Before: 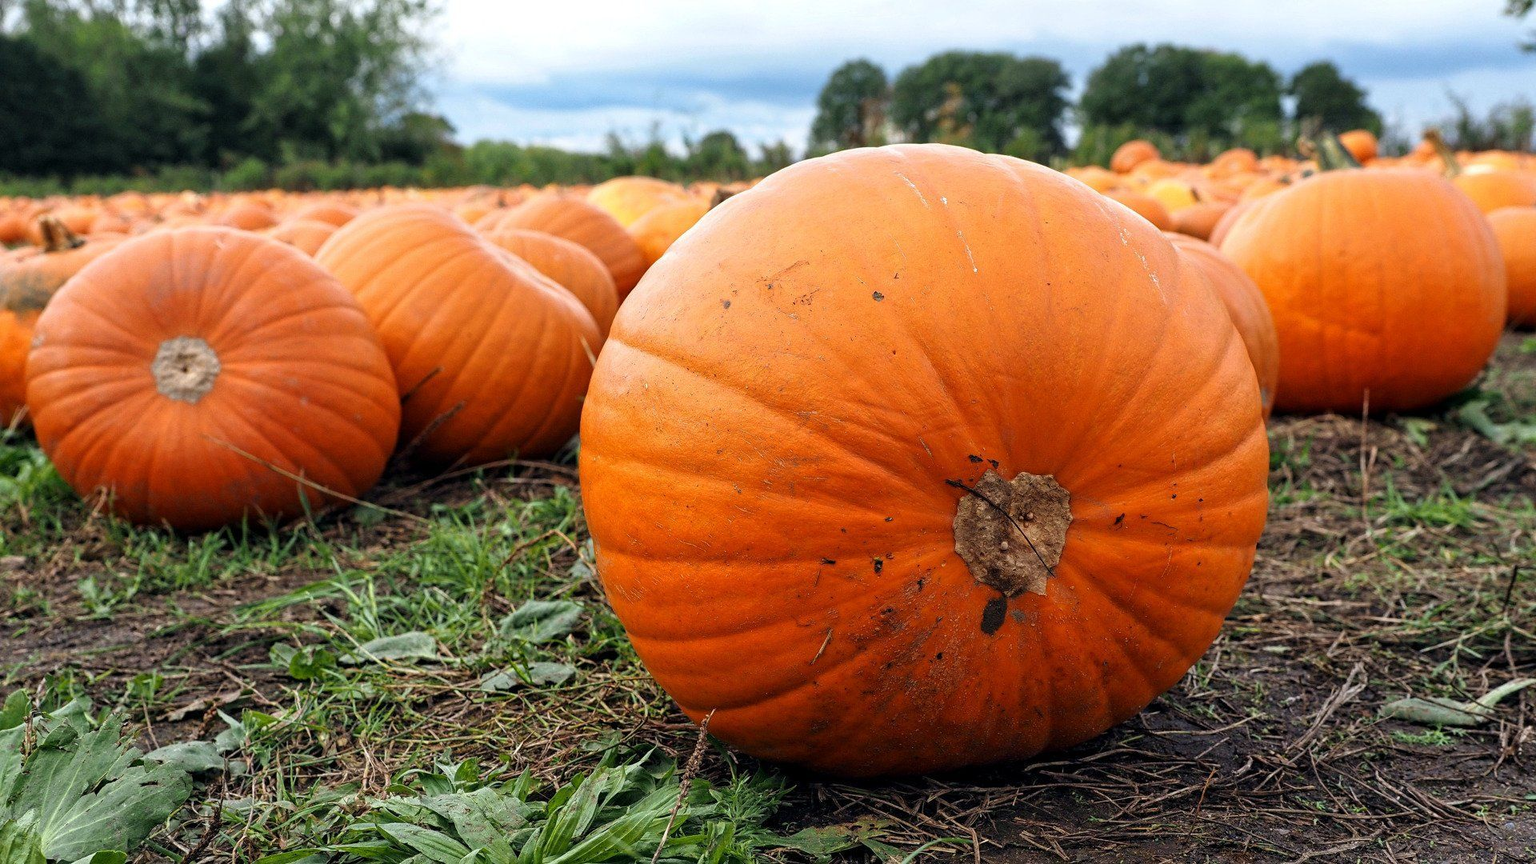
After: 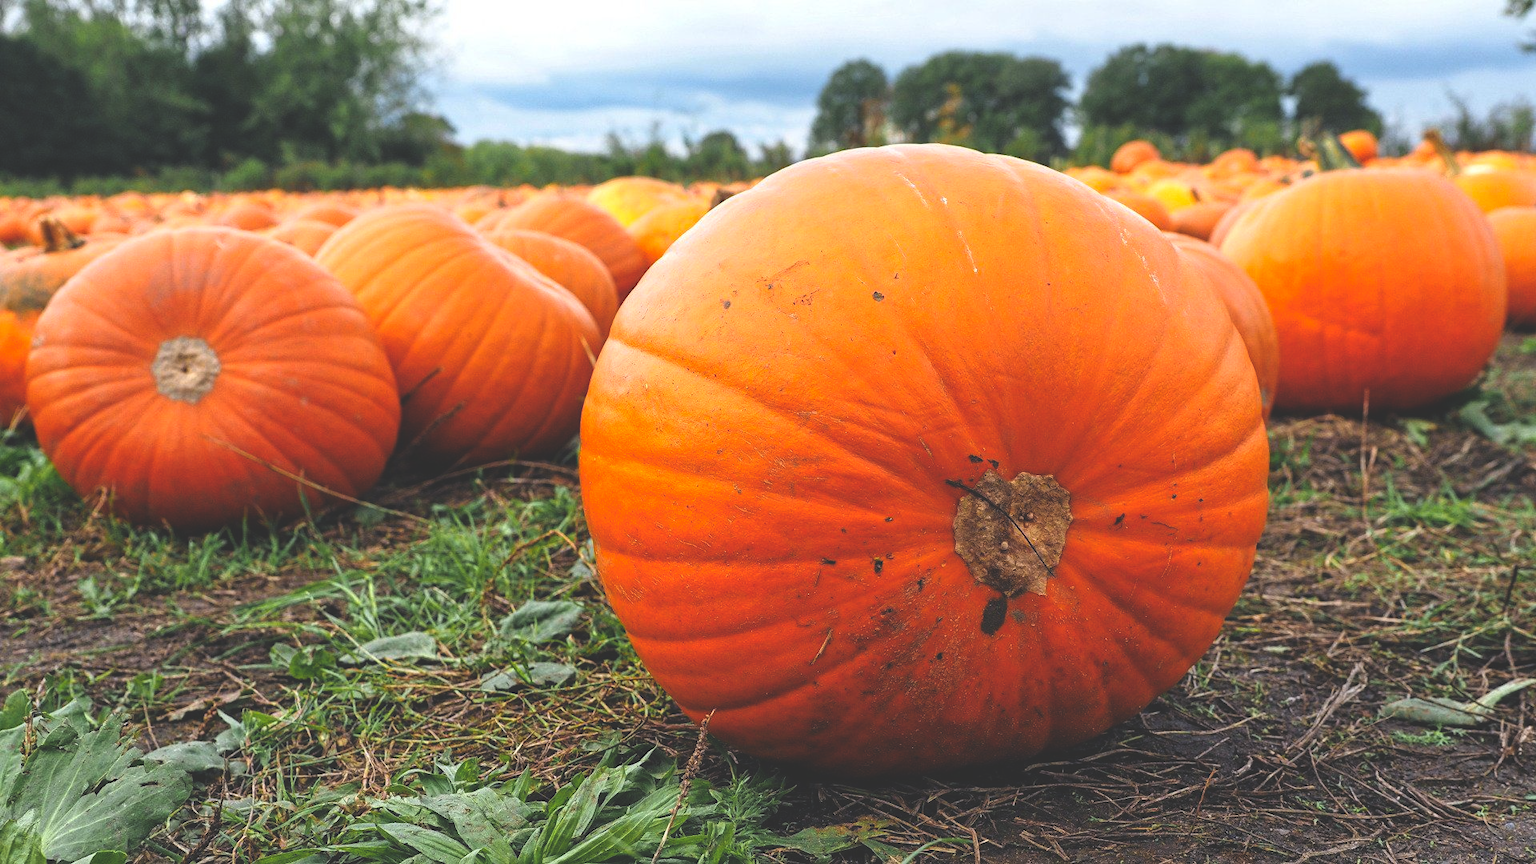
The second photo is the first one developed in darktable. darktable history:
exposure: black level correction -0.028, compensate exposure bias true, compensate highlight preservation false
color zones: curves: ch0 [(0.224, 0.526) (0.75, 0.5)]; ch1 [(0.055, 0.526) (0.224, 0.761) (0.377, 0.526) (0.75, 0.5)]
